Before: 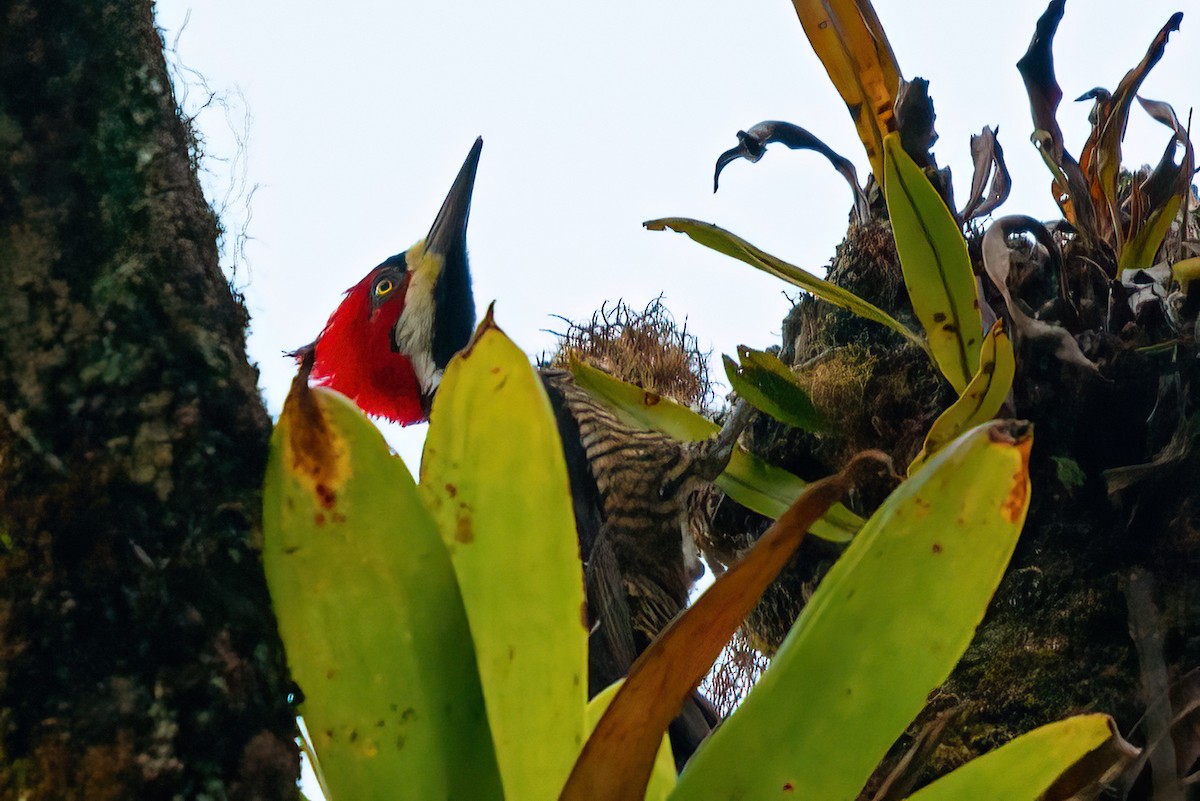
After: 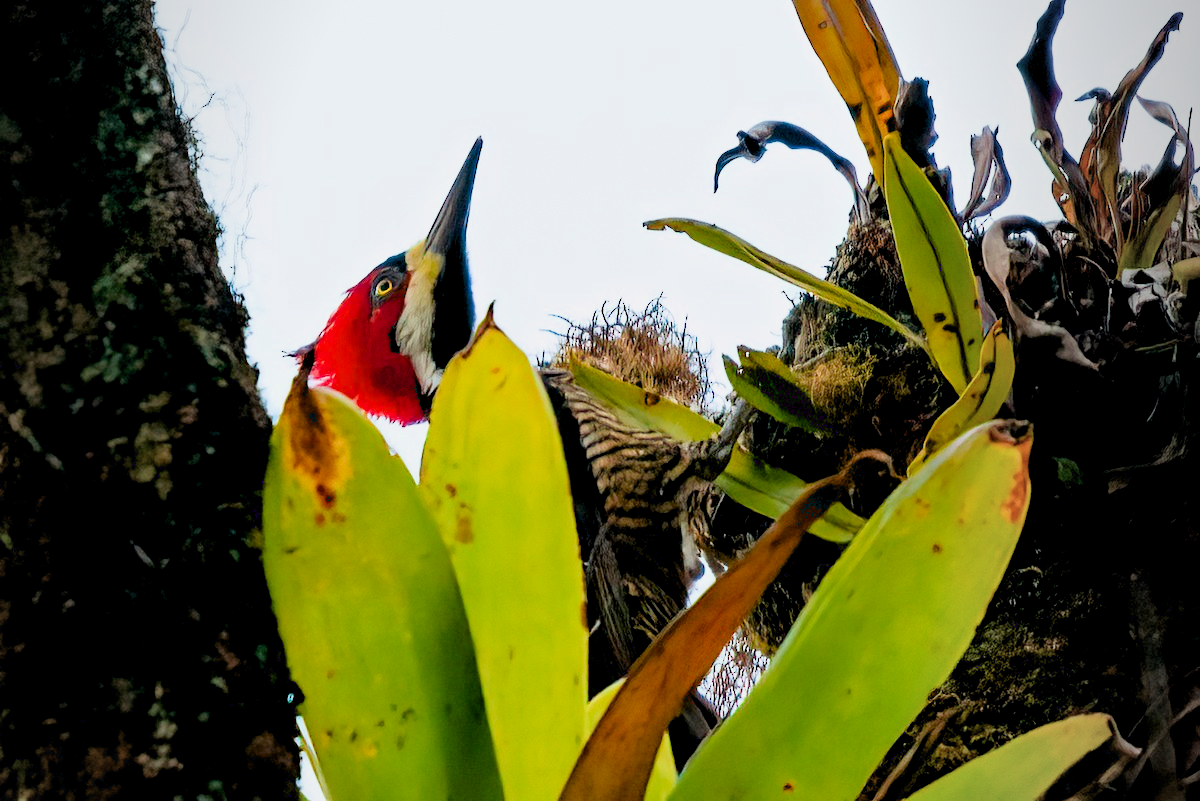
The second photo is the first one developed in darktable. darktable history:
vignetting: fall-off start 97%, fall-off radius 100%, width/height ratio 0.609, unbound false
exposure: black level correction 0.011, exposure 1.088 EV, compensate exposure bias true, compensate highlight preservation false
filmic rgb: black relative exposure -7.65 EV, white relative exposure 4.56 EV, hardness 3.61
